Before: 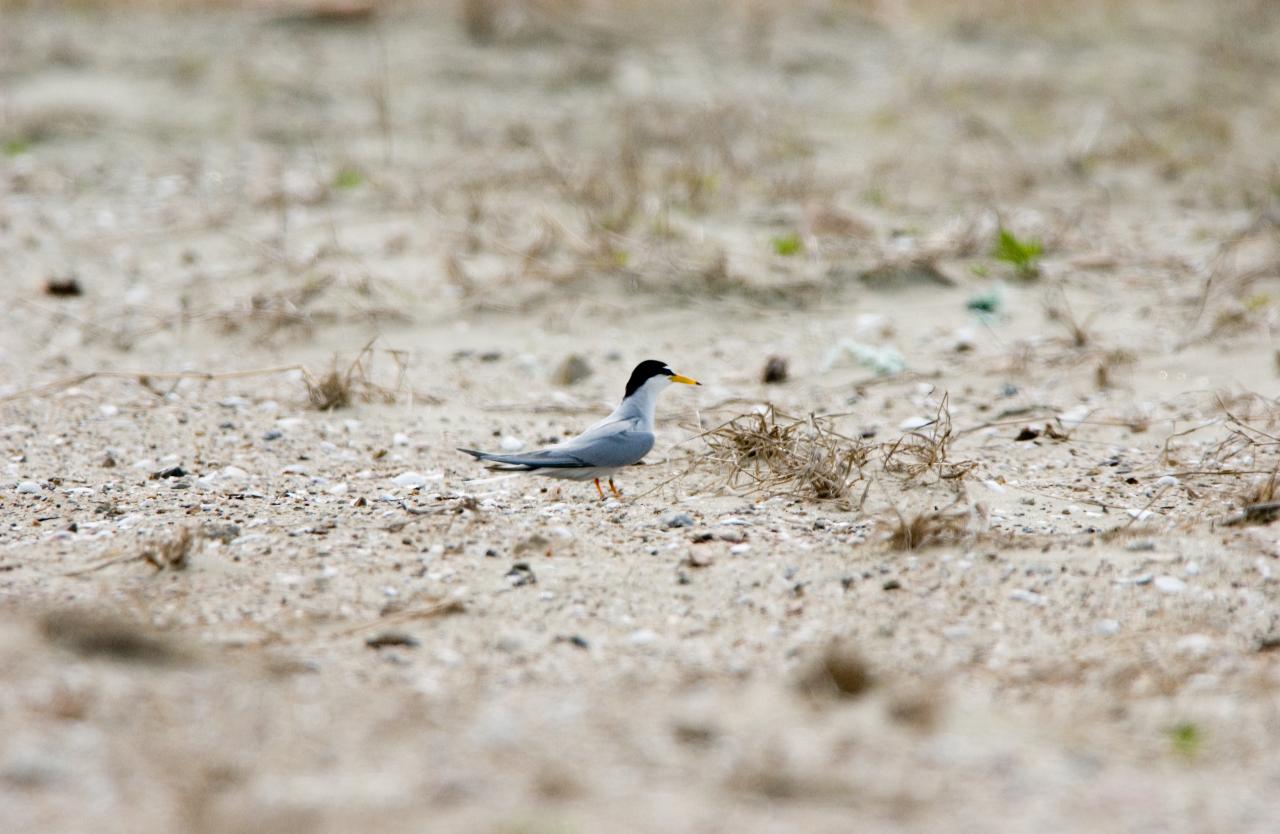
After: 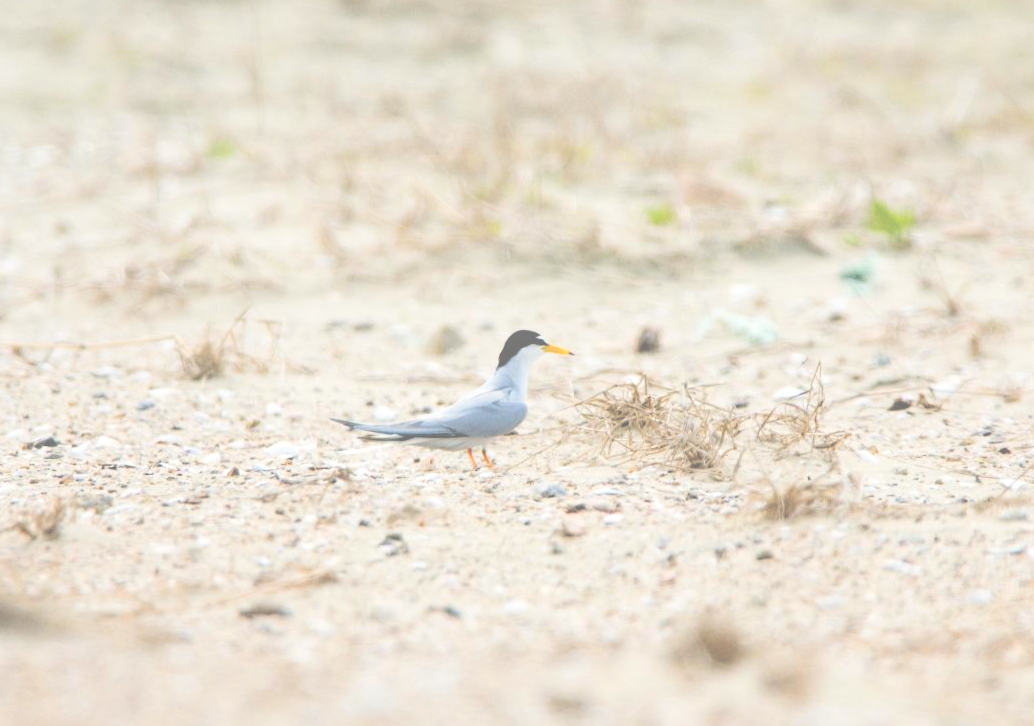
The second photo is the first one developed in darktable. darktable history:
exposure: black level correction -0.021, exposure -0.035 EV, compensate highlight preservation false
crop: left 9.926%, top 3.61%, right 9.225%, bottom 9.317%
local contrast: detail 130%
color calibration: x 0.343, y 0.356, temperature 5124.37 K, clip negative RGB from gamut false
contrast brightness saturation: brightness 0.995
